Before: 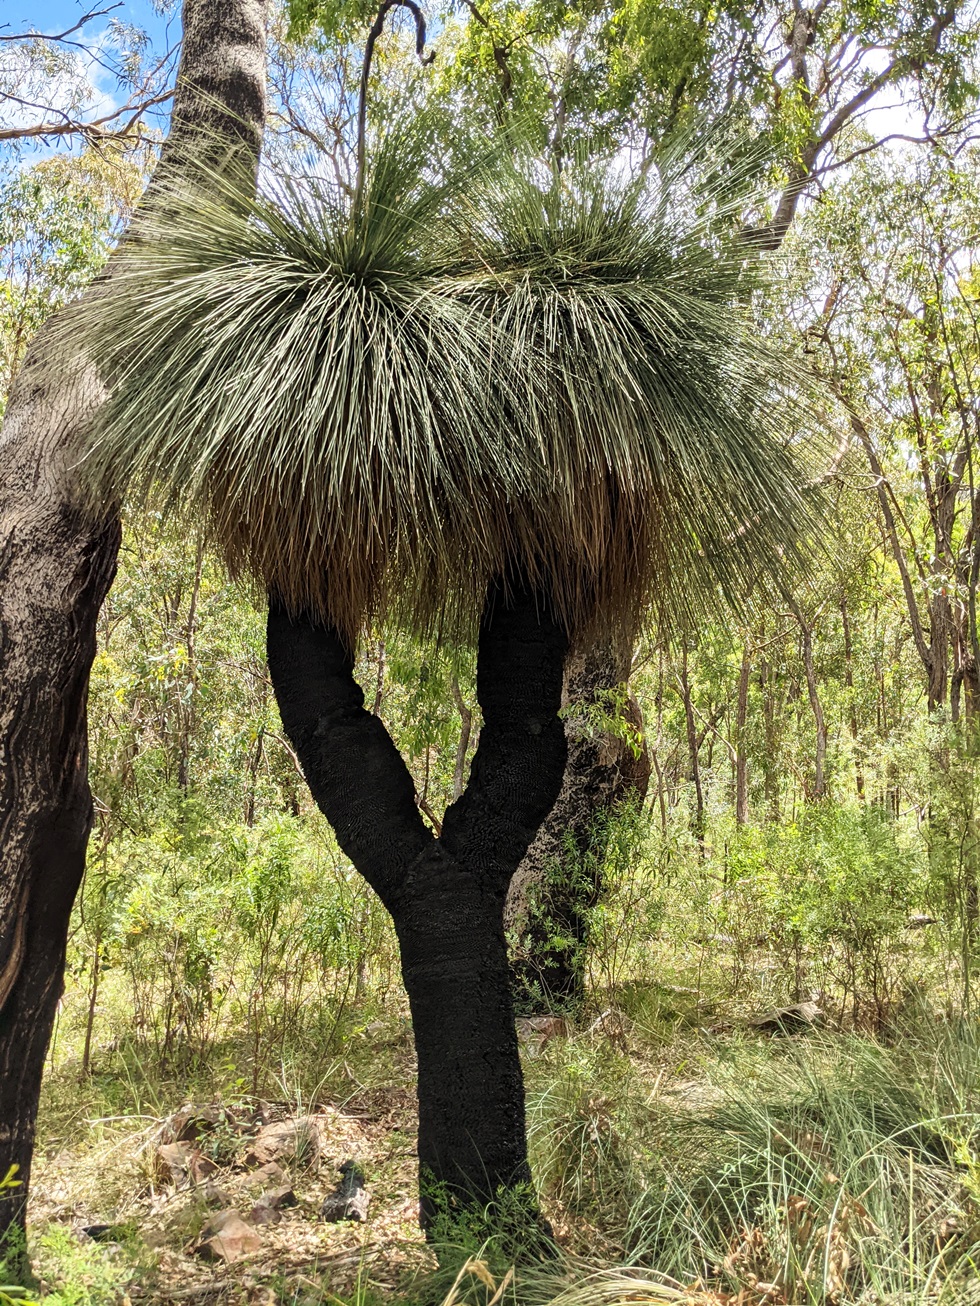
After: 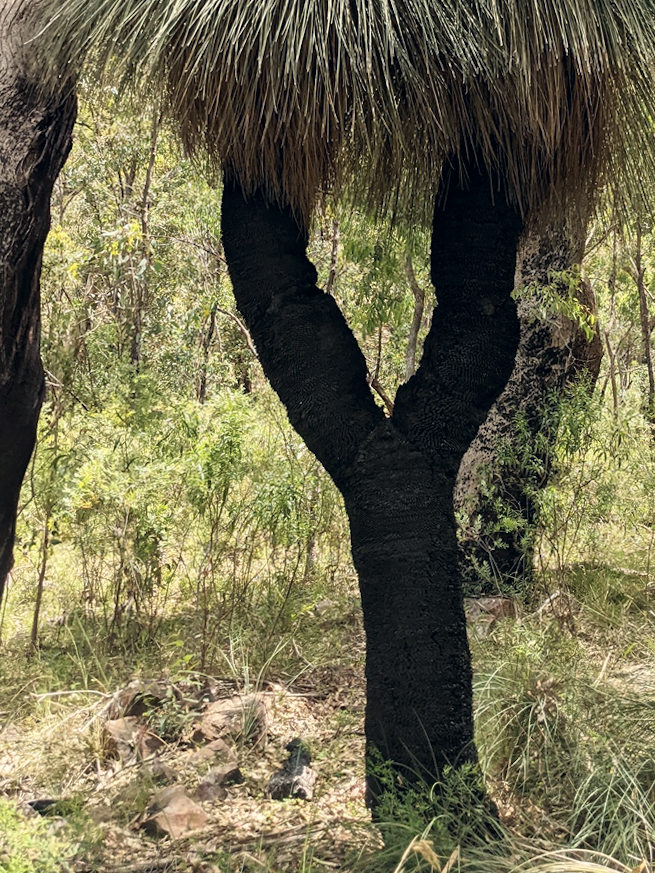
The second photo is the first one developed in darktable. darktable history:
crop and rotate: angle -0.82°, left 3.85%, top 31.828%, right 27.992%
color correction: highlights a* 2.75, highlights b* 5, shadows a* -2.04, shadows b* -4.84, saturation 0.8
